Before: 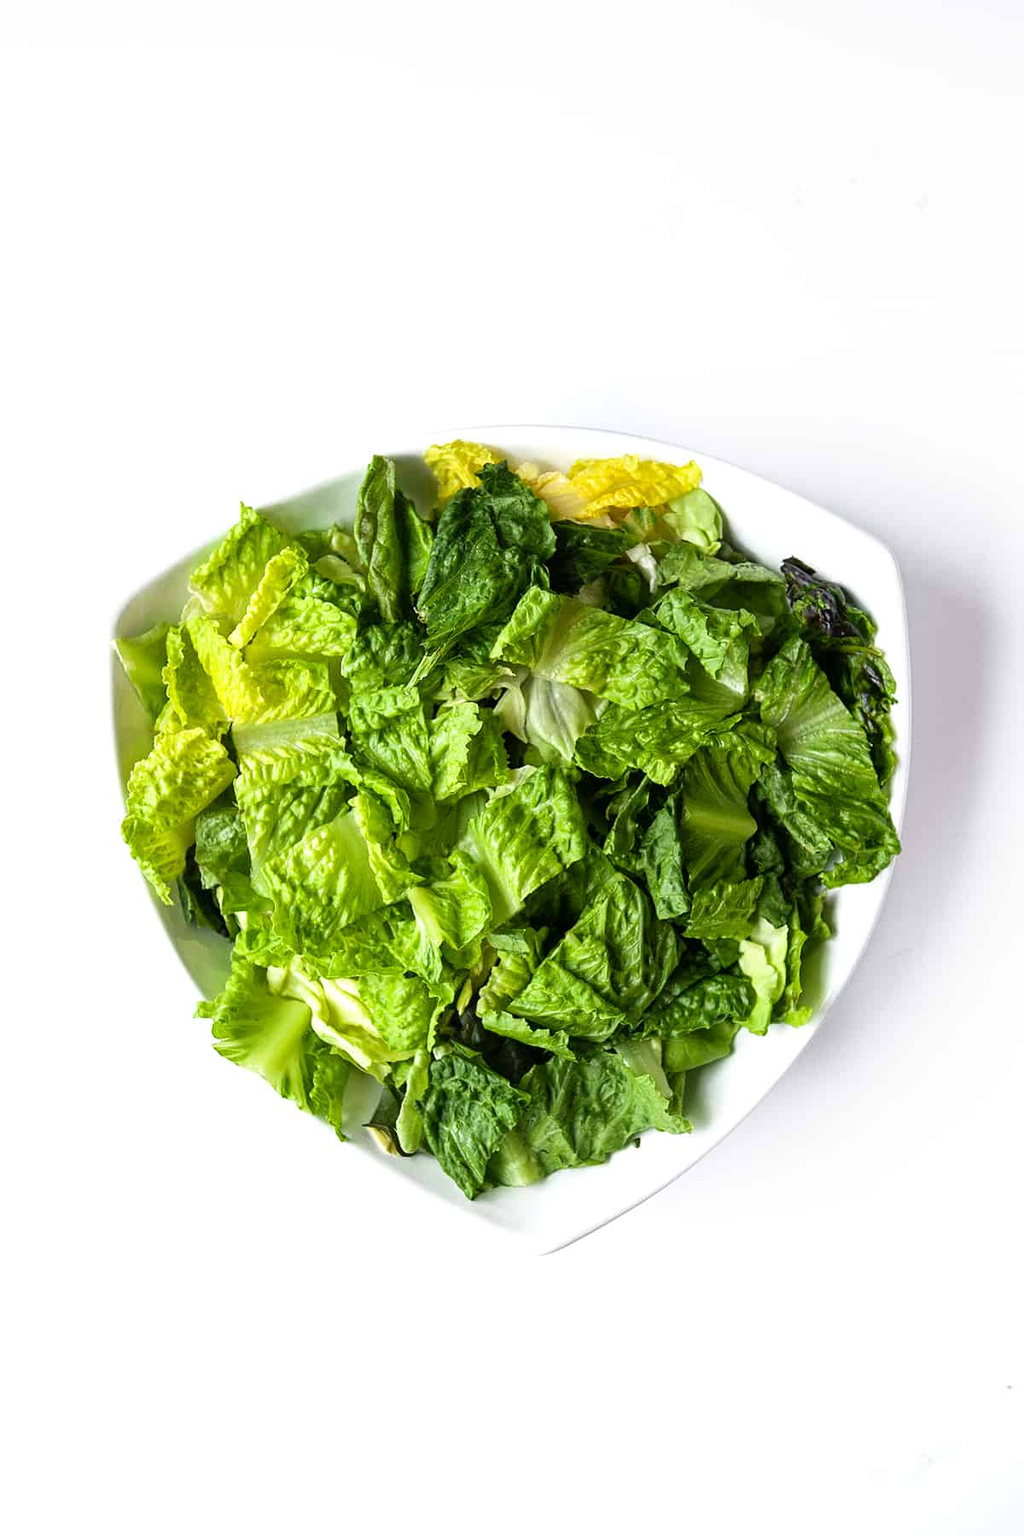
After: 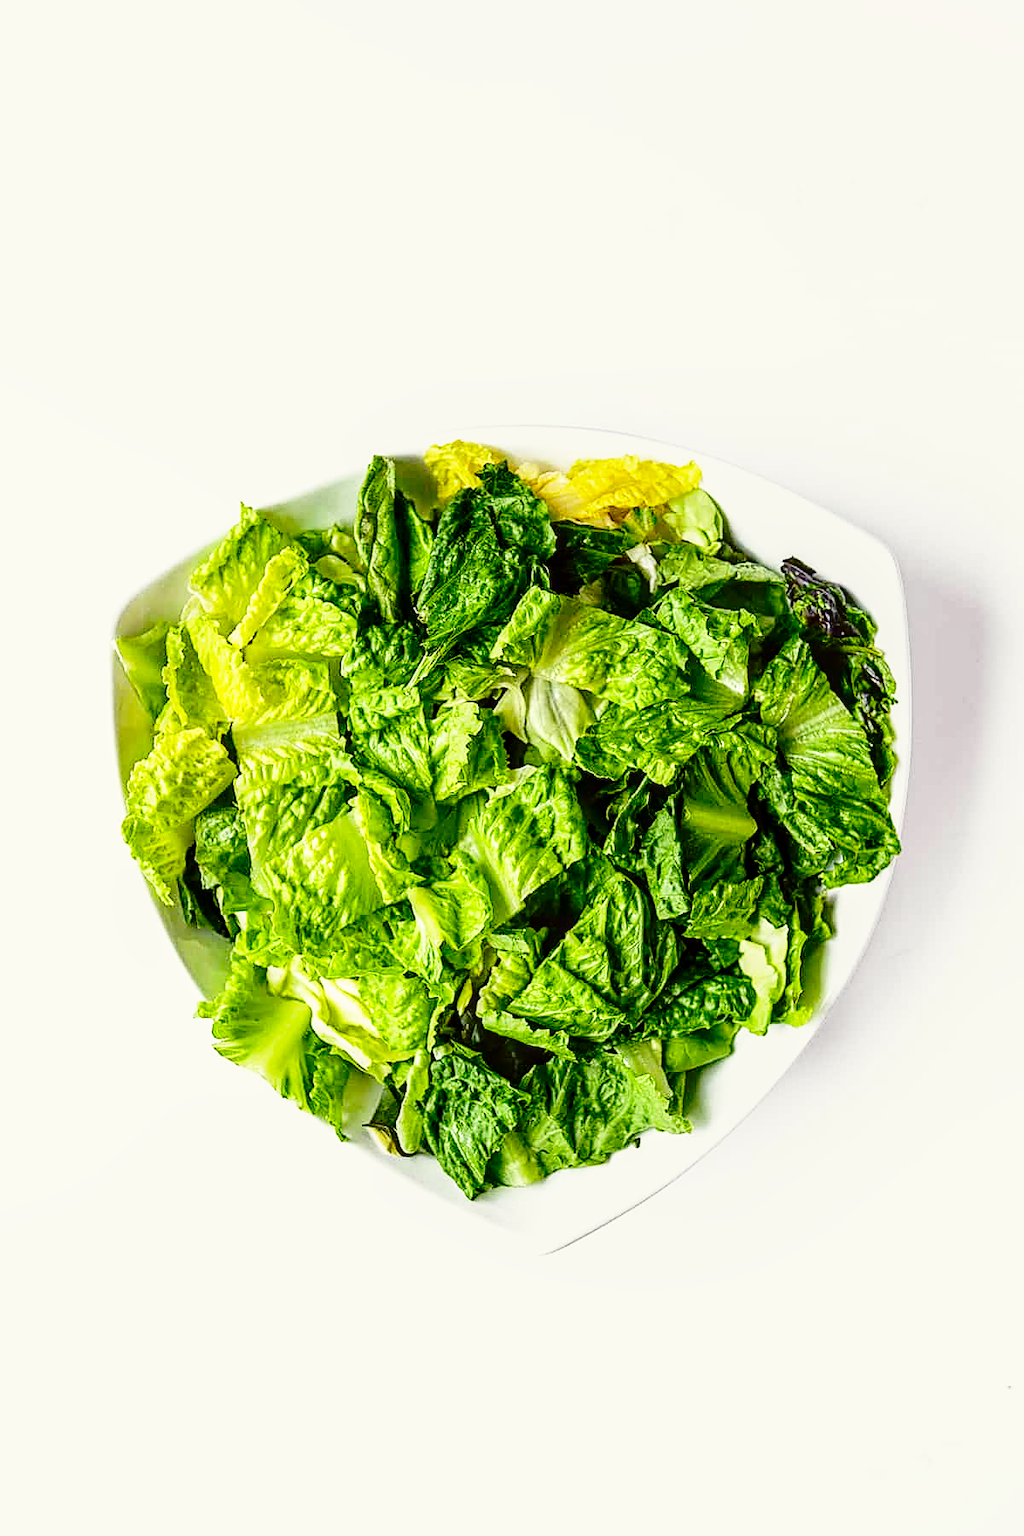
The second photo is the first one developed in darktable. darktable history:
exposure: compensate highlight preservation false
sharpen: on, module defaults
tone equalizer: -8 EV 0.25 EV, -7 EV 0.417 EV, -6 EV 0.417 EV, -5 EV 0.25 EV, -3 EV -0.25 EV, -2 EV -0.417 EV, -1 EV -0.417 EV, +0 EV -0.25 EV, edges refinement/feathering 500, mask exposure compensation -1.57 EV, preserve details guided filter
local contrast: detail 130%
contrast brightness saturation: contrast 0.19, brightness -0.11, saturation 0.21
base curve: curves: ch0 [(0, 0) (0.028, 0.03) (0.121, 0.232) (0.46, 0.748) (0.859, 0.968) (1, 1)], preserve colors none
color correction: highlights a* -0.95, highlights b* 4.5, shadows a* 3.55
